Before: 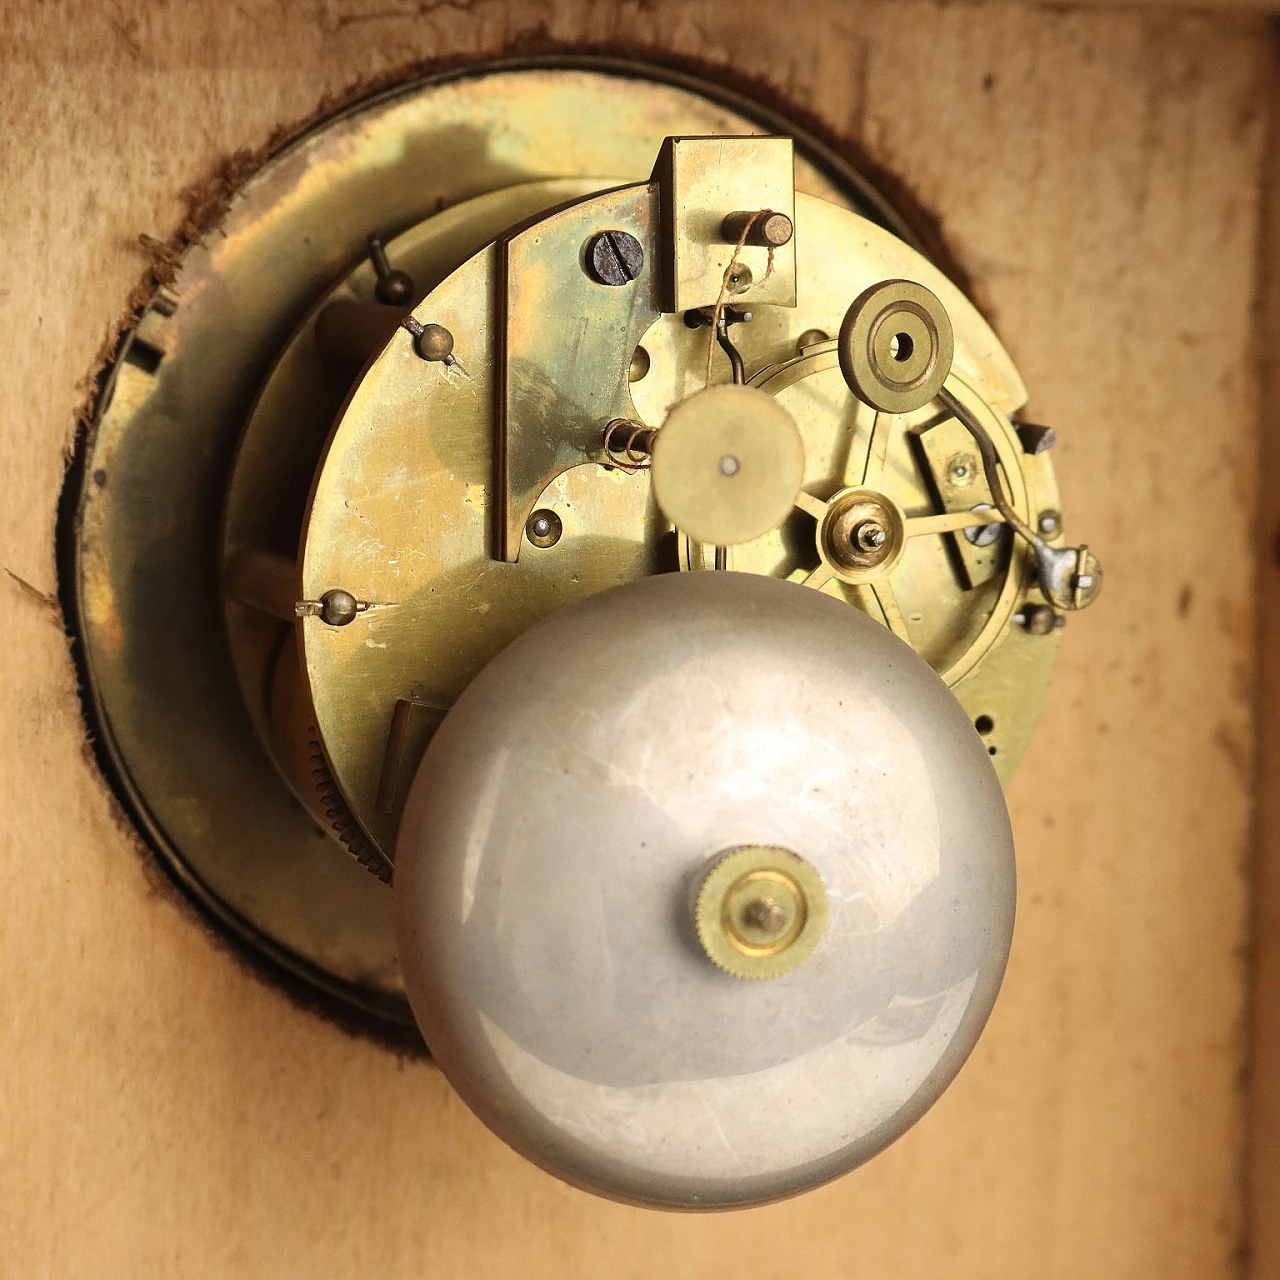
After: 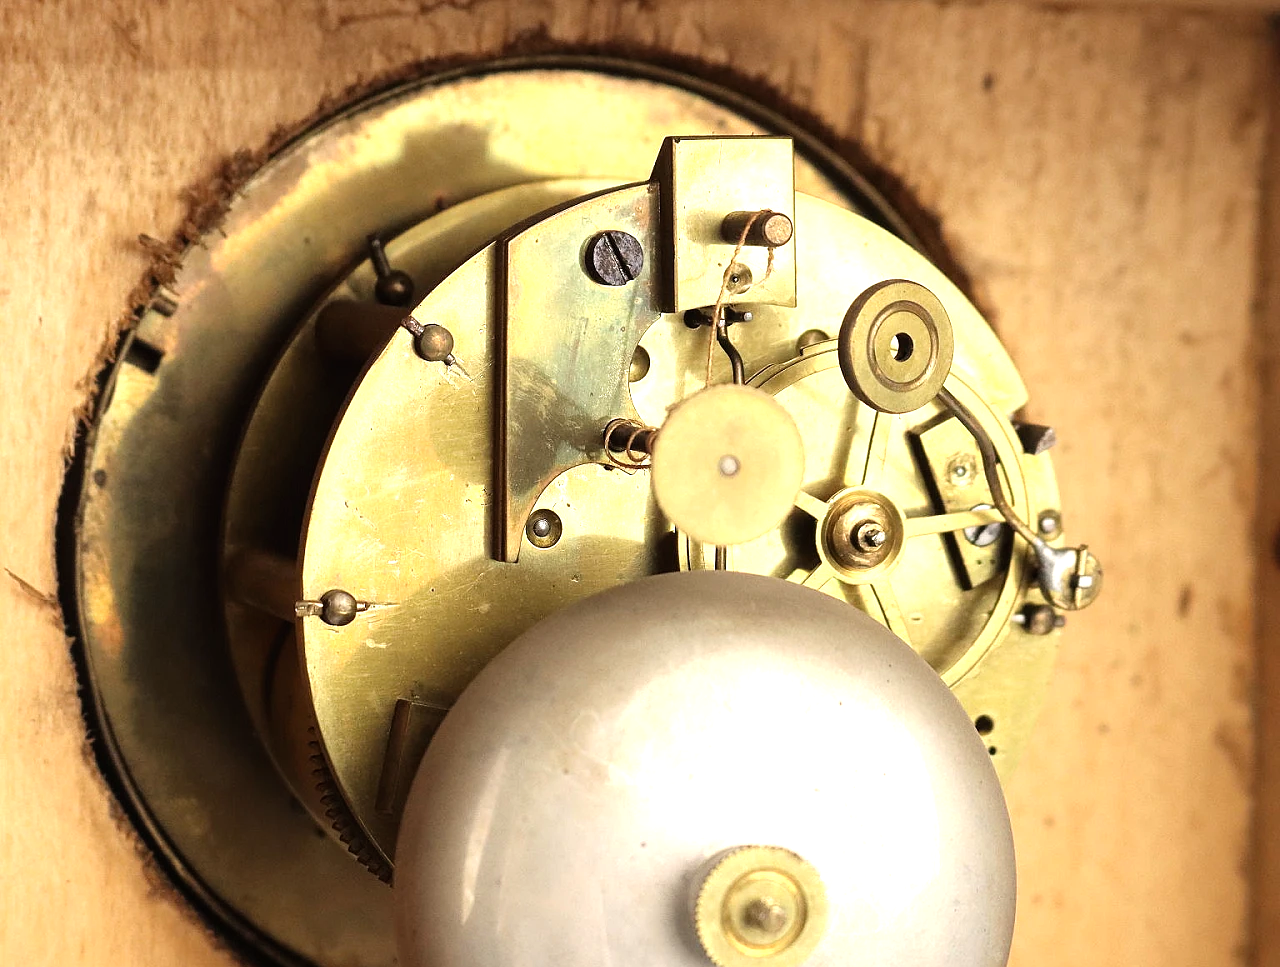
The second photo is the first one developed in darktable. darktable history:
tone equalizer: -8 EV -0.788 EV, -7 EV -0.71 EV, -6 EV -0.608 EV, -5 EV -0.406 EV, -3 EV 0.383 EV, -2 EV 0.6 EV, -1 EV 0.688 EV, +0 EV 0.763 EV
crop: bottom 24.392%
